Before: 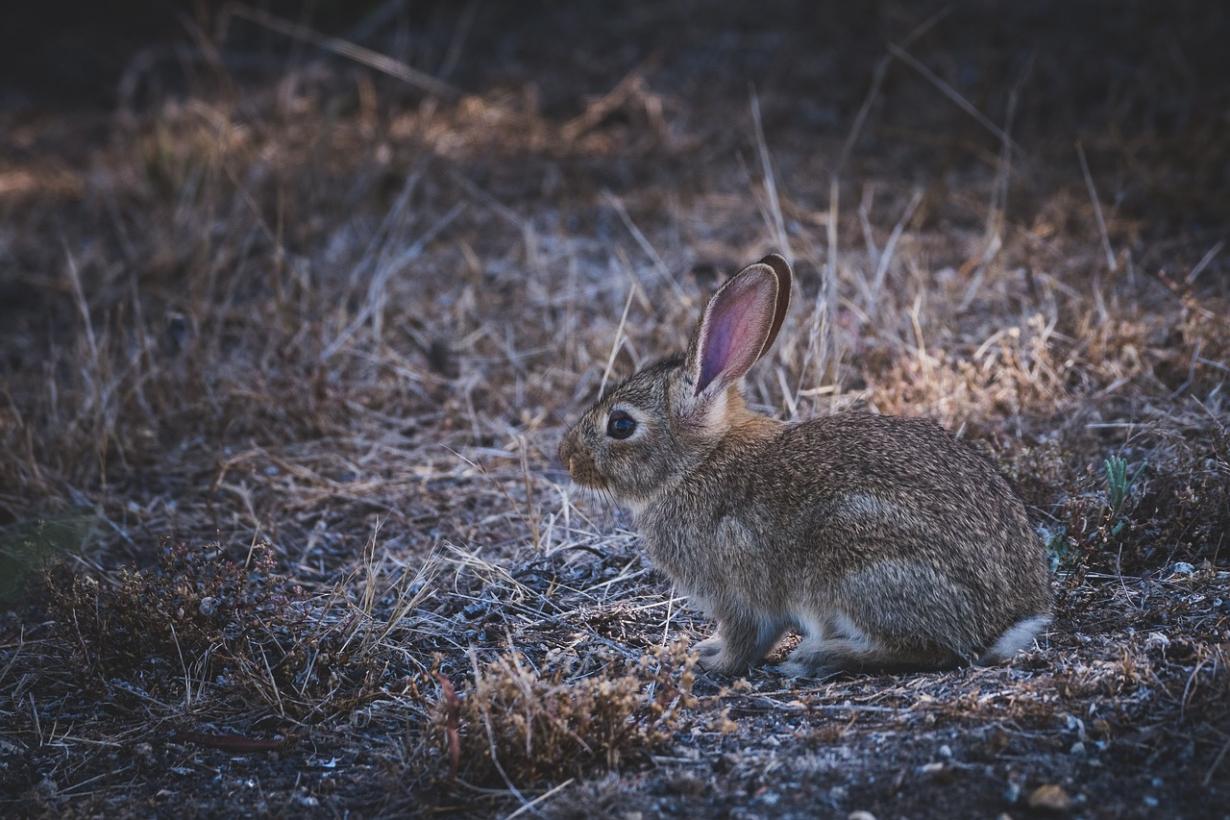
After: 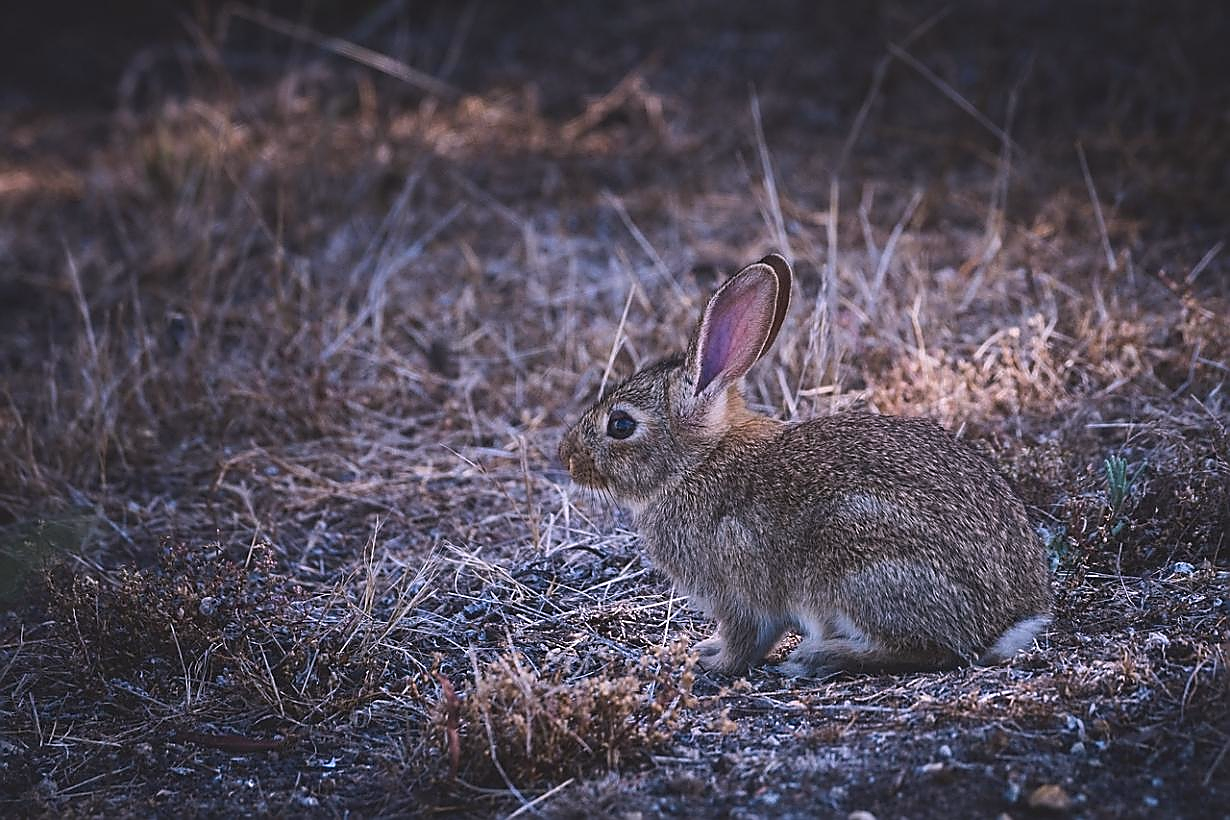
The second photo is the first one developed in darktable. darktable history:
sharpen: radius 1.4, amount 1.25, threshold 0.7
white balance: red 1.05, blue 1.072
